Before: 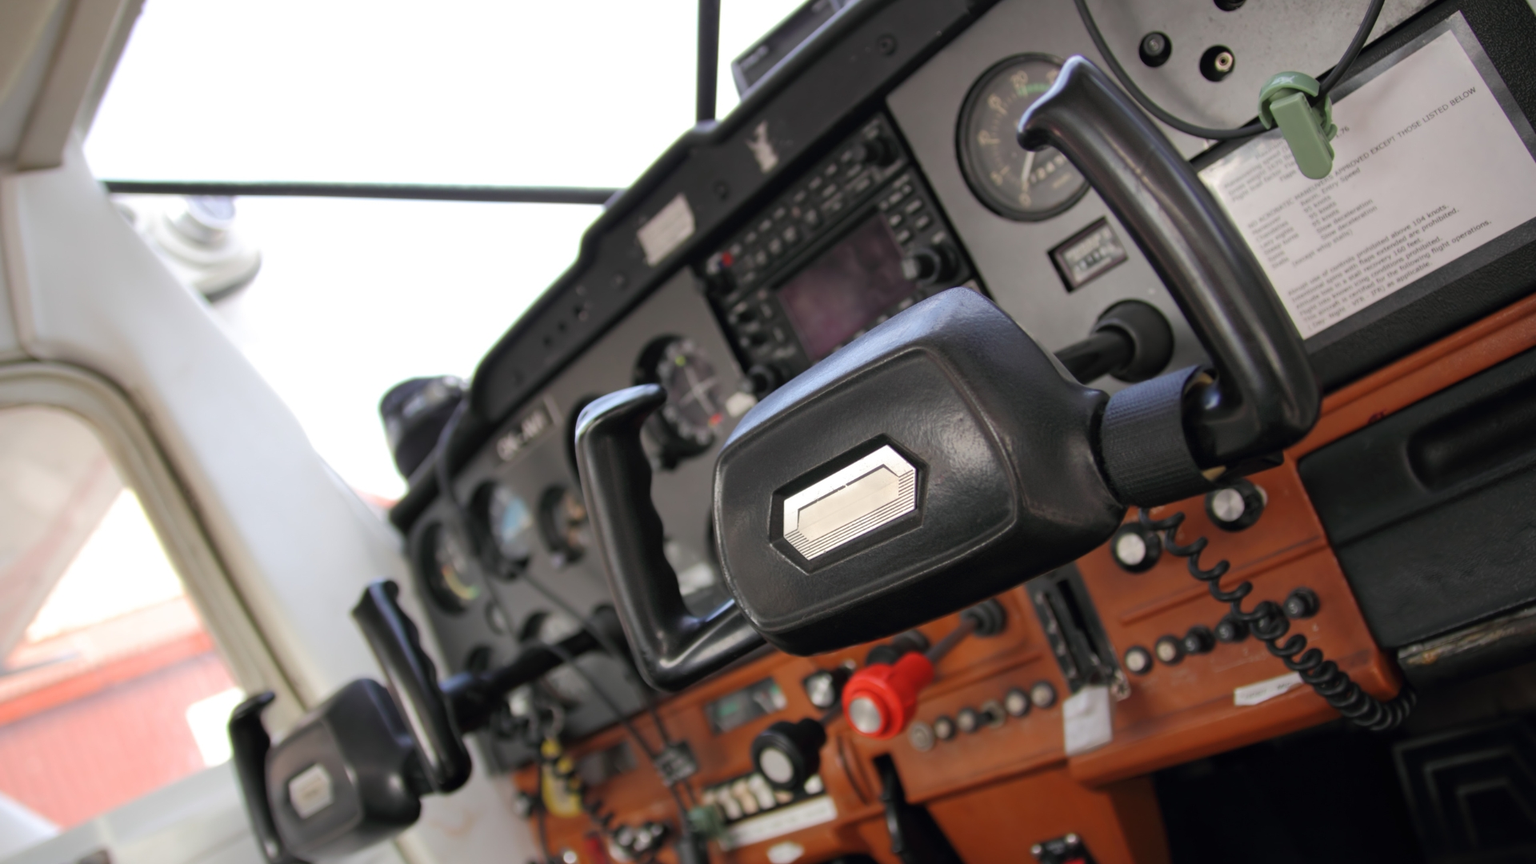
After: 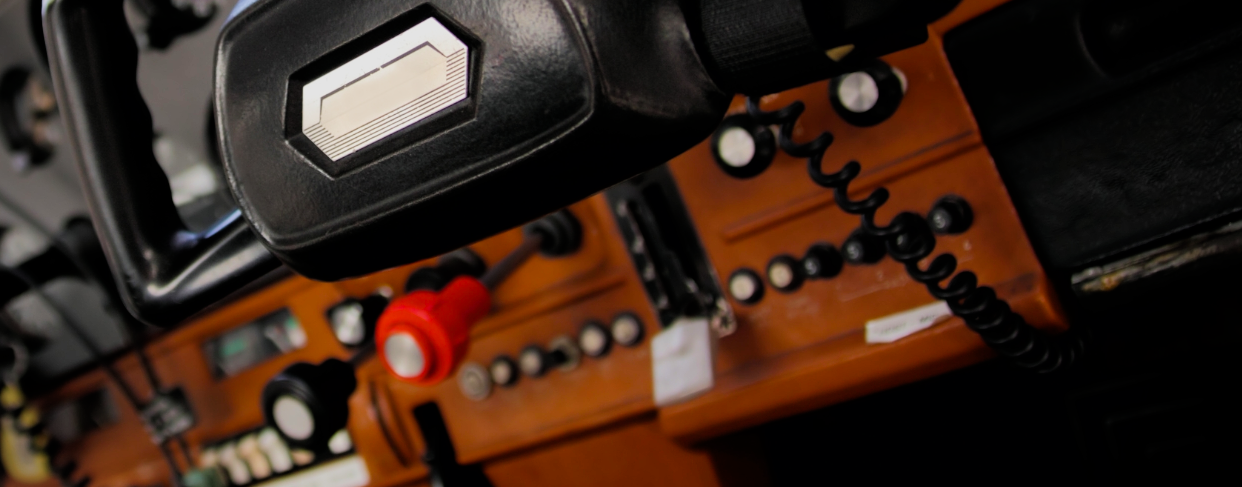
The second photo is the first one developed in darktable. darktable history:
crop and rotate: left 35.275%, top 49.965%, bottom 4.88%
vignetting: fall-off radius 60.87%
color balance rgb: perceptual saturation grading › global saturation 31.25%, global vibrance 20%
filmic rgb: black relative exposure -5.1 EV, white relative exposure 3.95 EV, hardness 2.9, contrast 1.301, highlights saturation mix -28.87%
